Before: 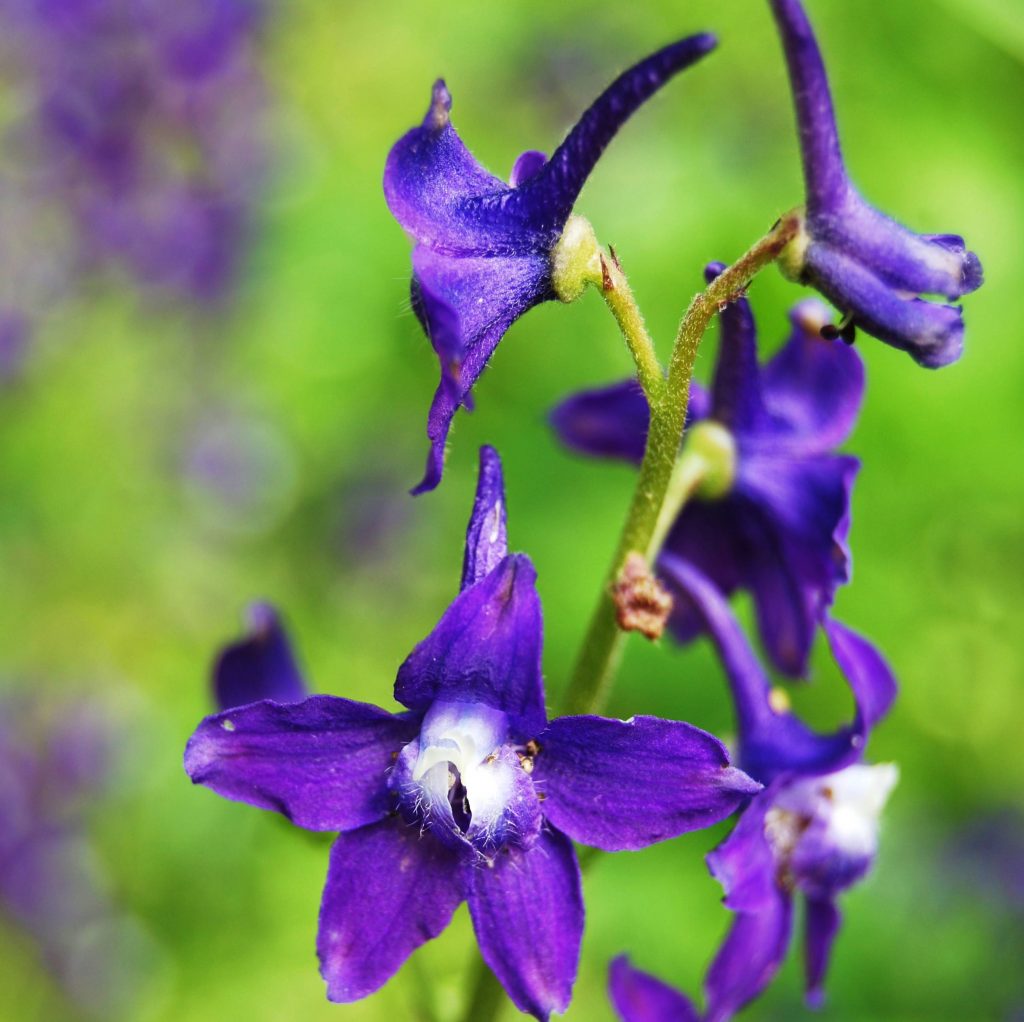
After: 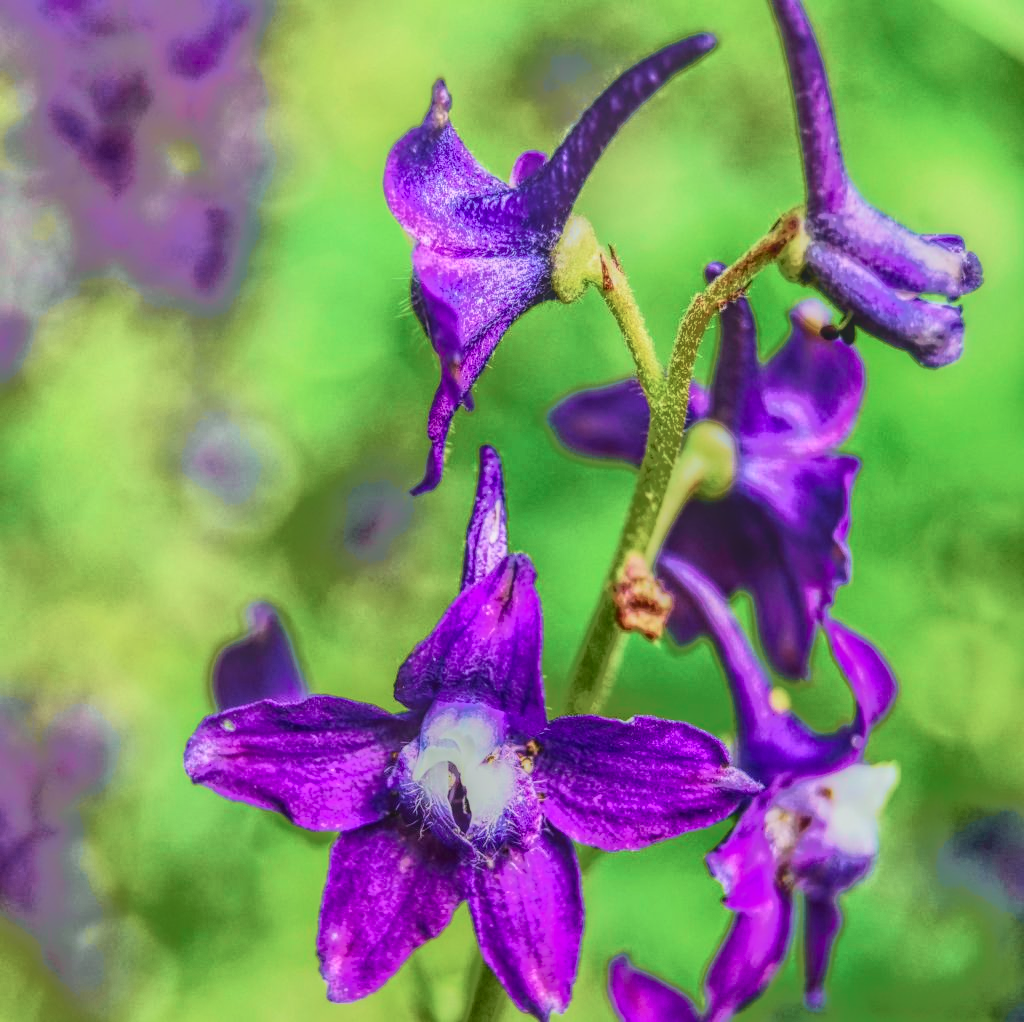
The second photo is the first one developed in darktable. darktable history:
local contrast: highlights 20%, shadows 30%, detail 200%, midtone range 0.2
velvia: on, module defaults
tone curve: curves: ch0 [(0, 0) (0.081, 0.033) (0.192, 0.124) (0.283, 0.238) (0.407, 0.476) (0.495, 0.521) (0.661, 0.756) (0.788, 0.87) (1, 0.951)]; ch1 [(0, 0) (0.161, 0.092) (0.35, 0.33) (0.392, 0.392) (0.427, 0.426) (0.479, 0.472) (0.505, 0.497) (0.521, 0.524) (0.567, 0.56) (0.583, 0.592) (0.625, 0.627) (0.678, 0.733) (1, 1)]; ch2 [(0, 0) (0.346, 0.362) (0.404, 0.427) (0.502, 0.499) (0.531, 0.523) (0.544, 0.561) (0.58, 0.59) (0.629, 0.642) (0.717, 0.678) (1, 1)], color space Lab, independent channels, preserve colors none
